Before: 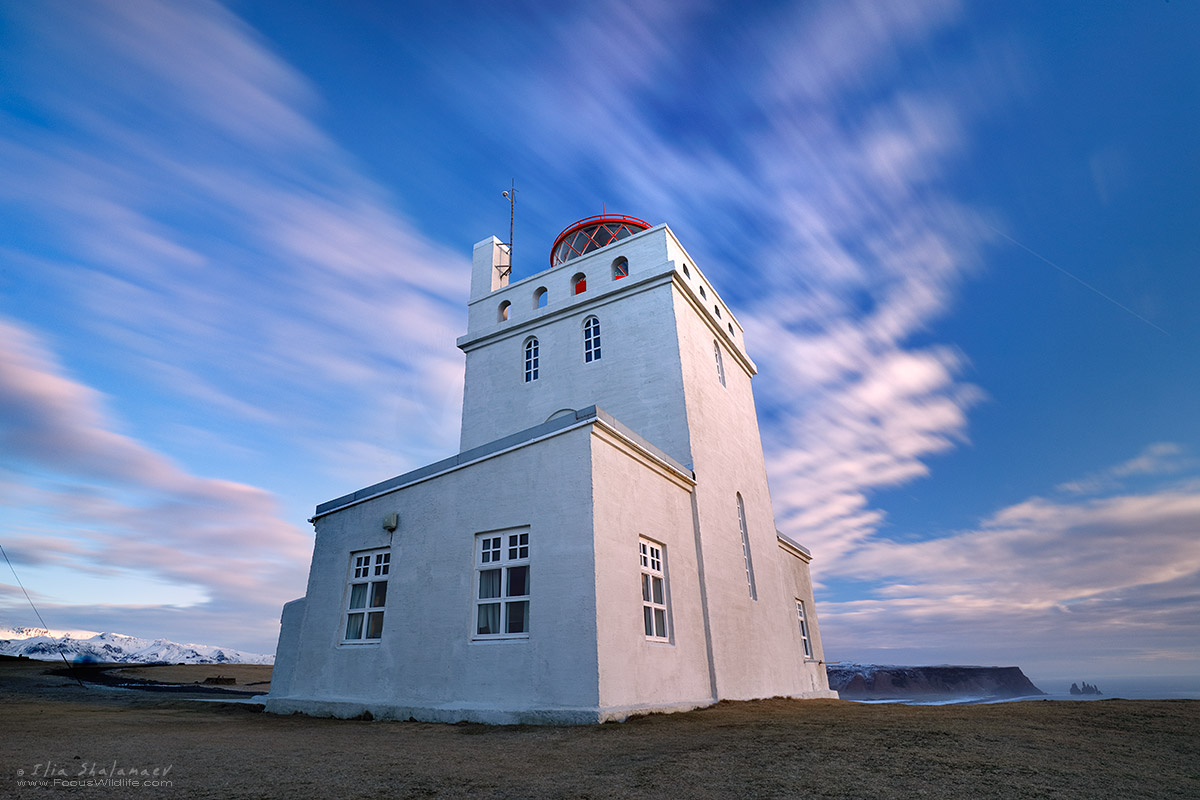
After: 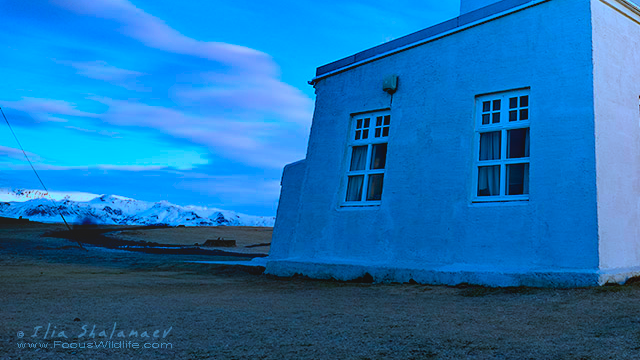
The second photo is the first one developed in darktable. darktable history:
crop and rotate: top 54.778%, right 46.61%, bottom 0.159%
bloom: on, module defaults
shadows and highlights: shadows -20, white point adjustment -2, highlights -35
haze removal: strength 0.29, distance 0.25, compatibility mode true, adaptive false
exposure: black level correction 0.001, compensate highlight preservation false
contrast brightness saturation: contrast -0.1, saturation -0.1
color balance rgb: perceptual saturation grading › global saturation 30%, global vibrance 20%
color calibration: illuminant custom, x 0.432, y 0.395, temperature 3098 K
